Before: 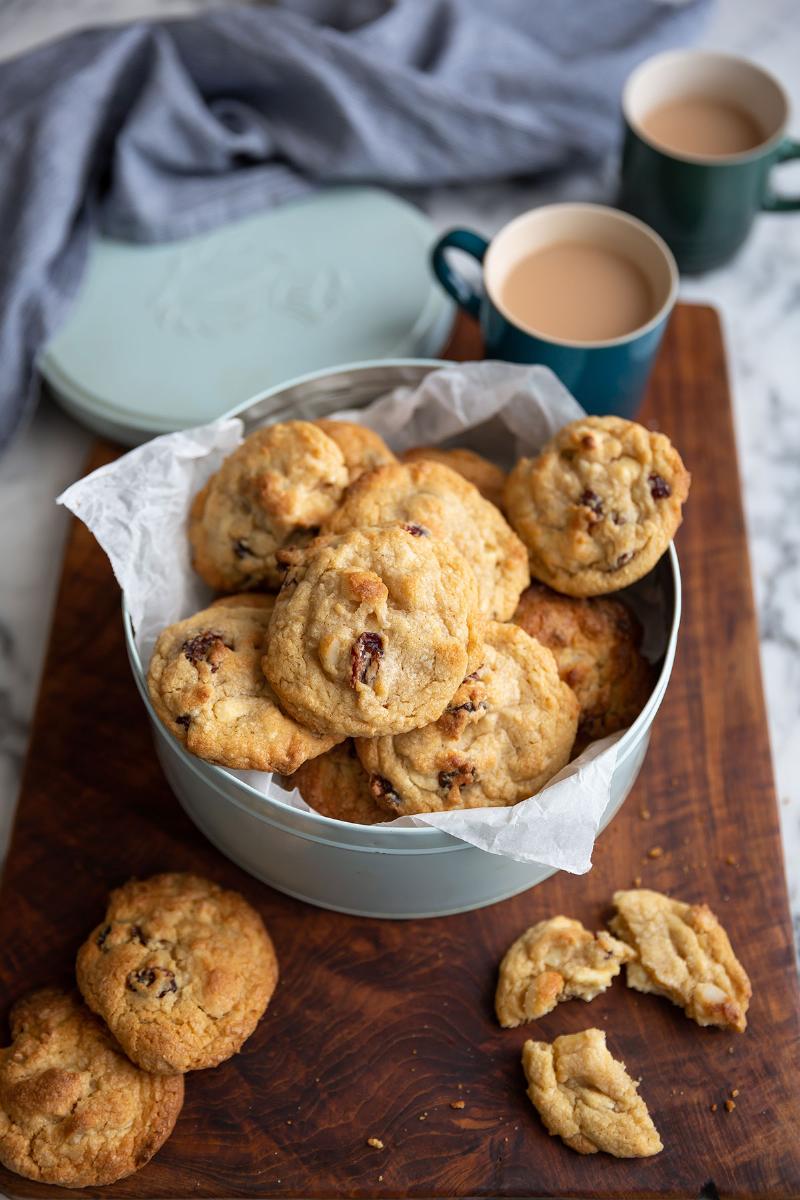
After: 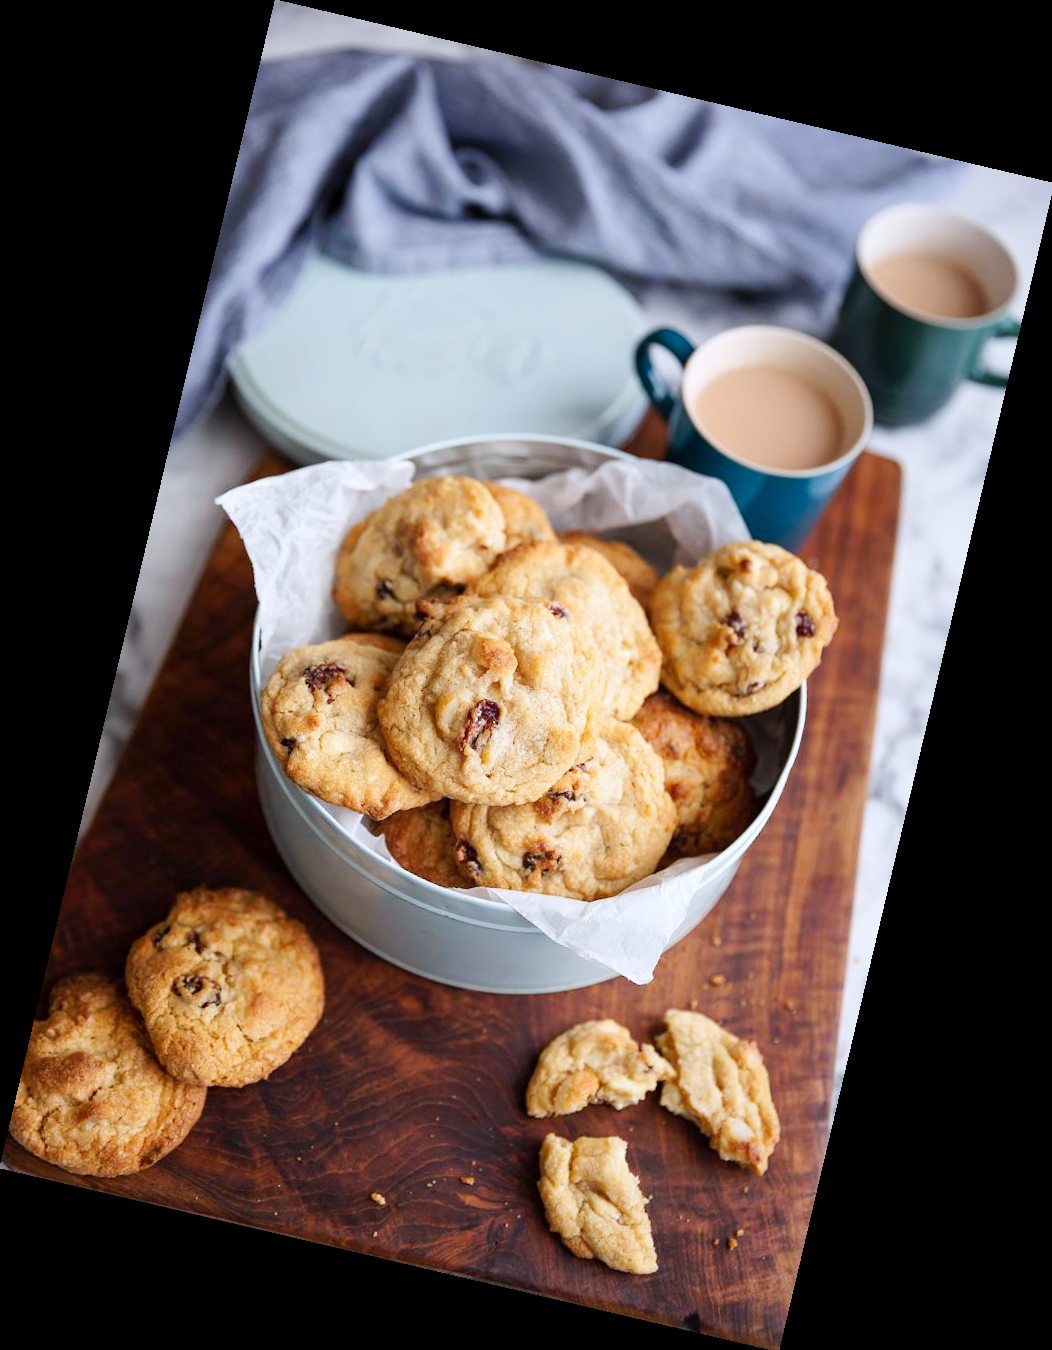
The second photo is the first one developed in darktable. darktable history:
color calibration: illuminant as shot in camera, x 0.358, y 0.373, temperature 4628.91 K
tone curve: curves: ch0 [(0, 0) (0.003, 0.003) (0.011, 0.014) (0.025, 0.031) (0.044, 0.055) (0.069, 0.086) (0.1, 0.124) (0.136, 0.168) (0.177, 0.22) (0.224, 0.278) (0.277, 0.344) (0.335, 0.426) (0.399, 0.515) (0.468, 0.597) (0.543, 0.672) (0.623, 0.746) (0.709, 0.815) (0.801, 0.881) (0.898, 0.939) (1, 1)], preserve colors none
rotate and perspective: rotation 13.27°, automatic cropping off
